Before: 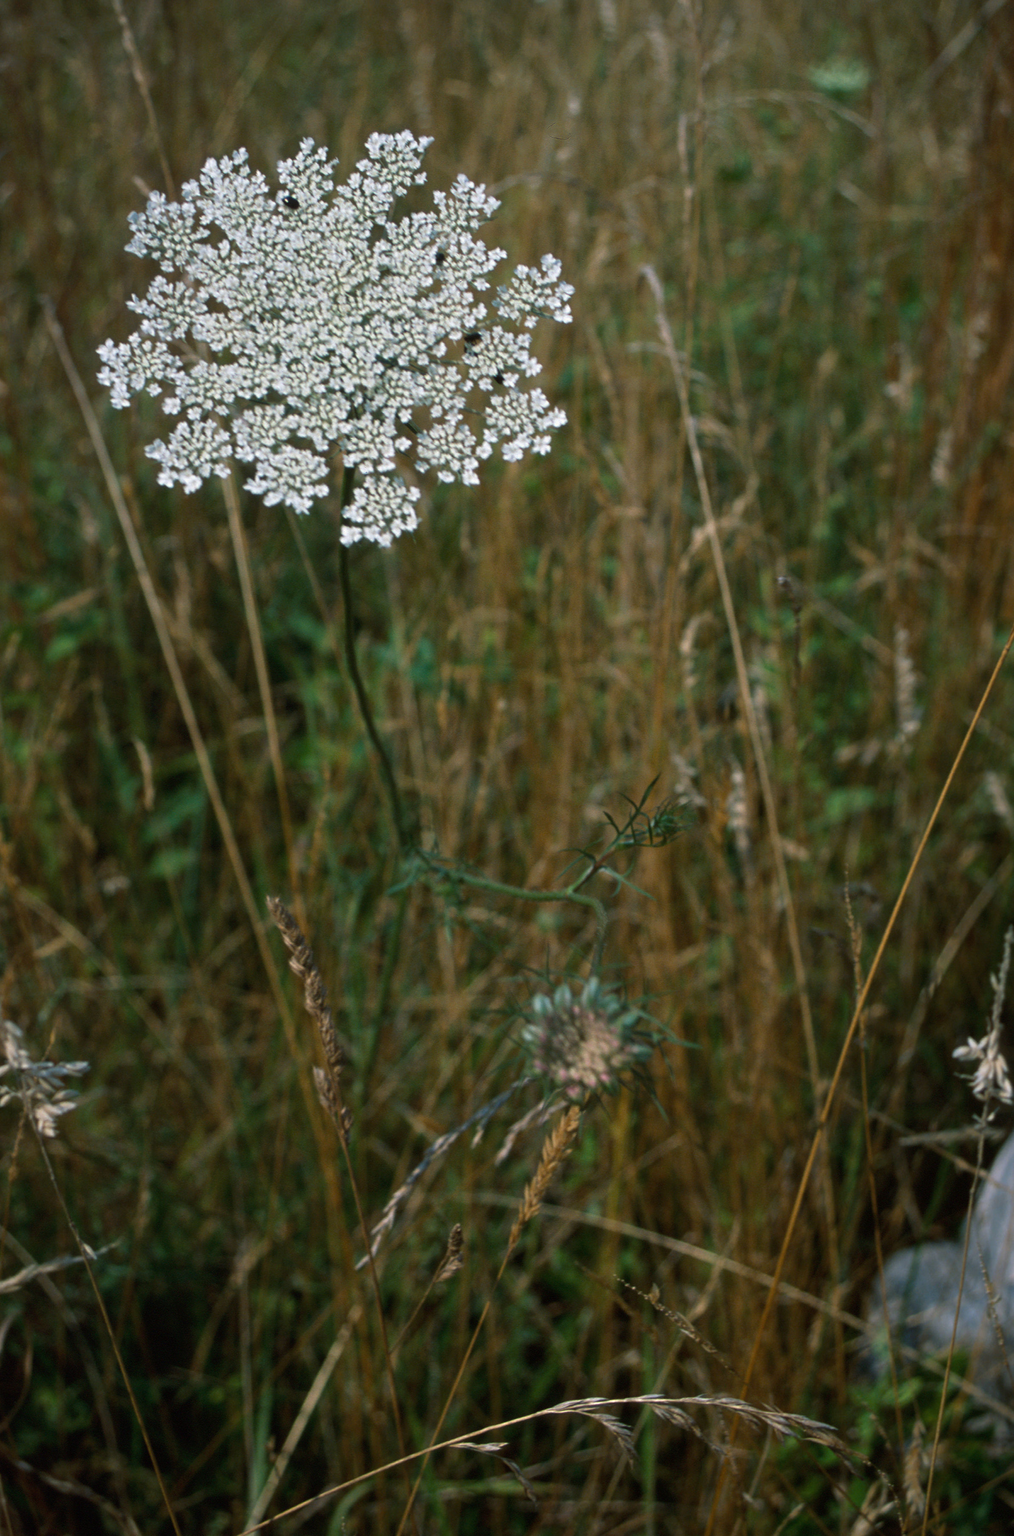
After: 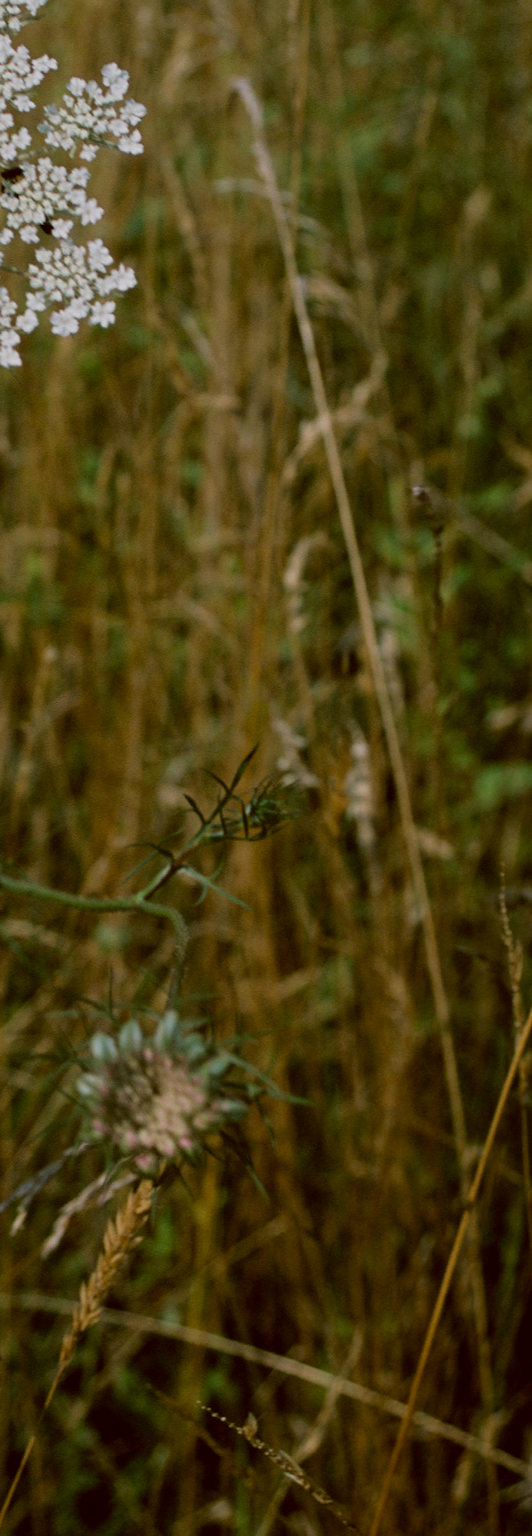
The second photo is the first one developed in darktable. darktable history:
filmic rgb: black relative exposure -6.98 EV, white relative exposure 5.63 EV, hardness 2.86
crop: left 45.721%, top 13.393%, right 14.118%, bottom 10.01%
contrast brightness saturation: saturation -0.05
color correction: highlights a* -0.482, highlights b* 0.161, shadows a* 4.66, shadows b* 20.72
color balance rgb: linear chroma grading › global chroma -0.67%, saturation formula JzAzBz (2021)
white balance: red 0.984, blue 1.059
